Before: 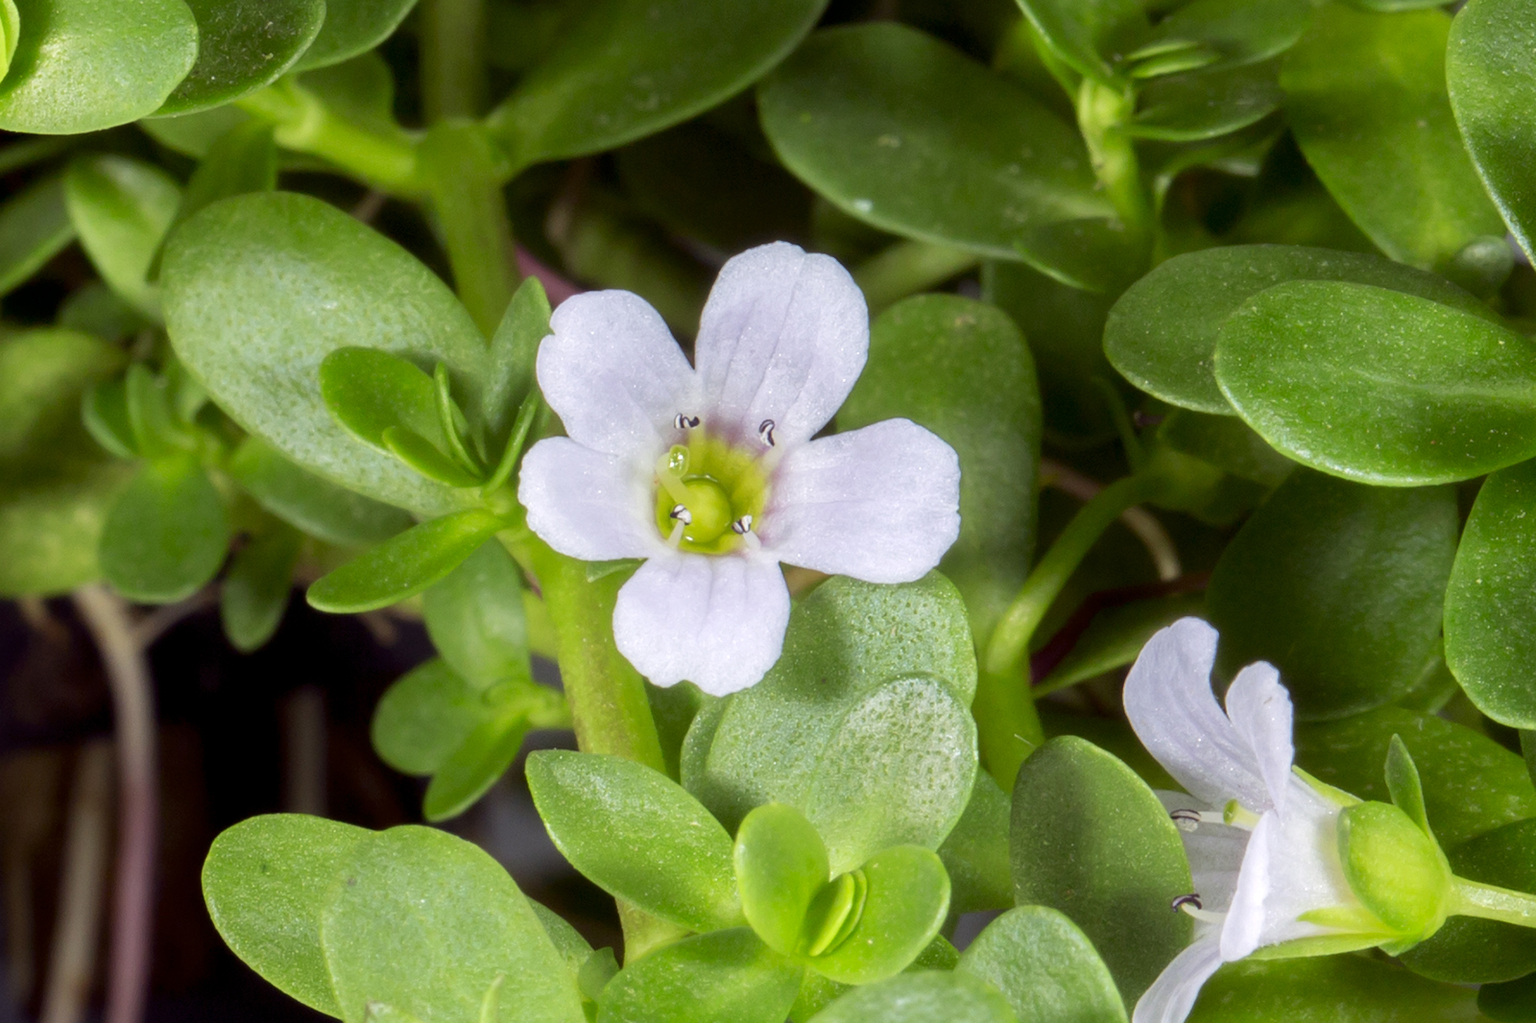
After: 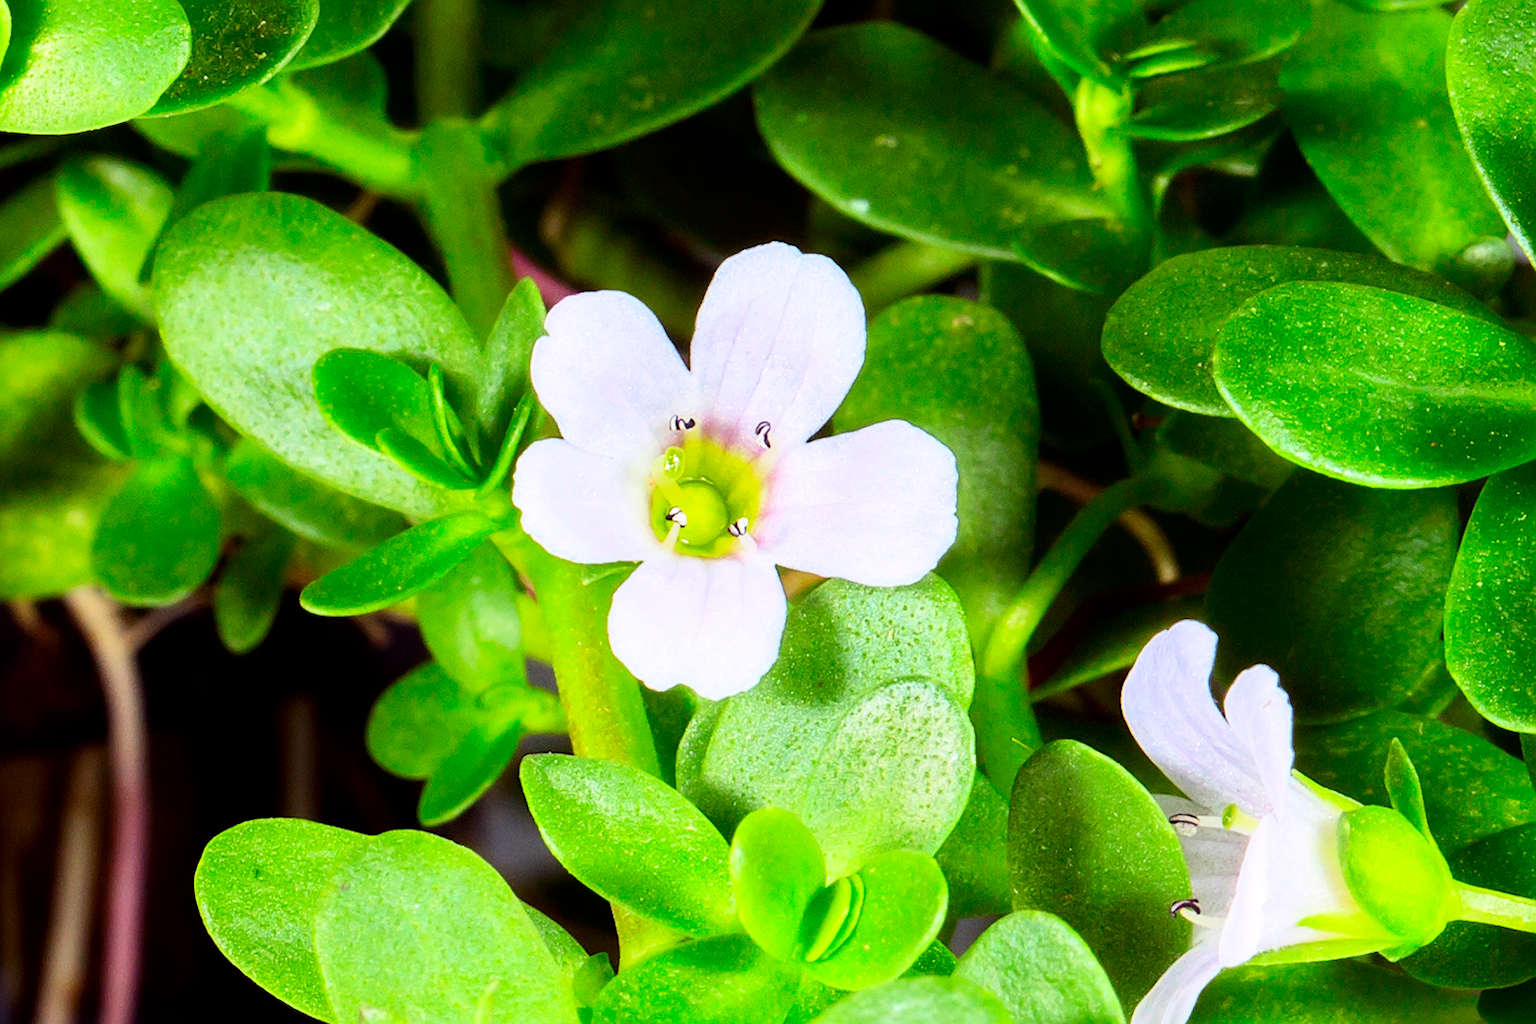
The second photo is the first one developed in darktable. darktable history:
sharpen: on, module defaults
tone curve: curves: ch0 [(0, 0) (0.004, 0.001) (0.133, 0.132) (0.325, 0.395) (0.455, 0.565) (0.832, 0.925) (1, 1)], color space Lab, linked channels, preserve colors none
contrast brightness saturation: contrast 0.16, saturation 0.32
crop and rotate: left 0.614%, top 0.179%, bottom 0.309%
